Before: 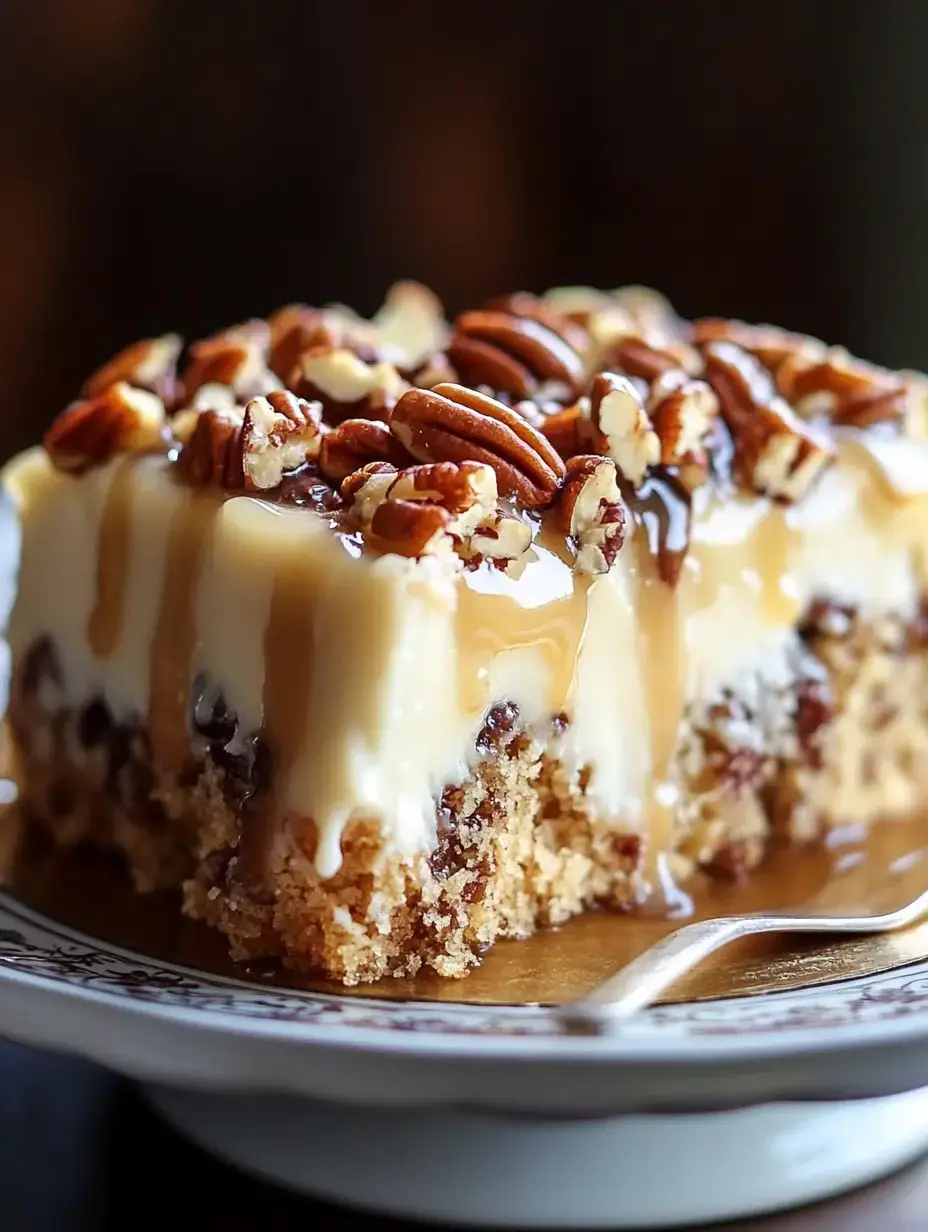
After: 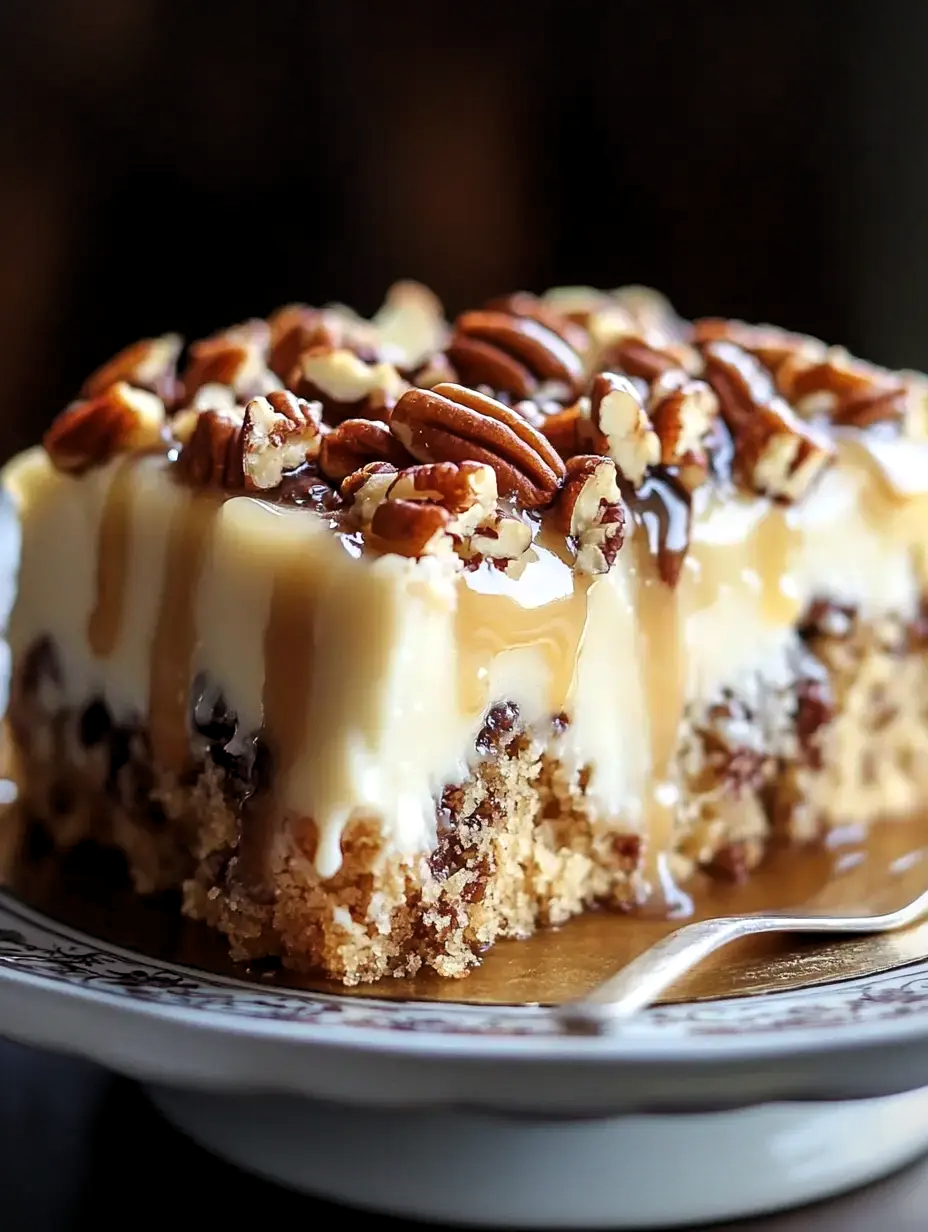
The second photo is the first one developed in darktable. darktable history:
vignetting: fall-off radius 60.65%
levels: levels [0.026, 0.507, 0.987]
